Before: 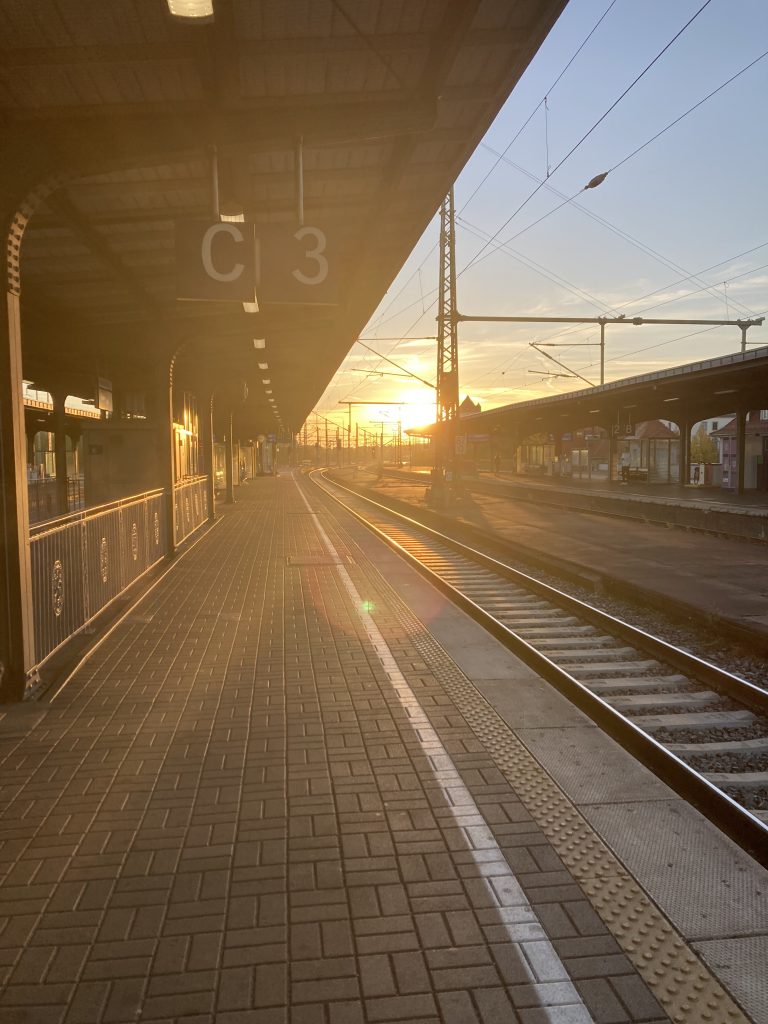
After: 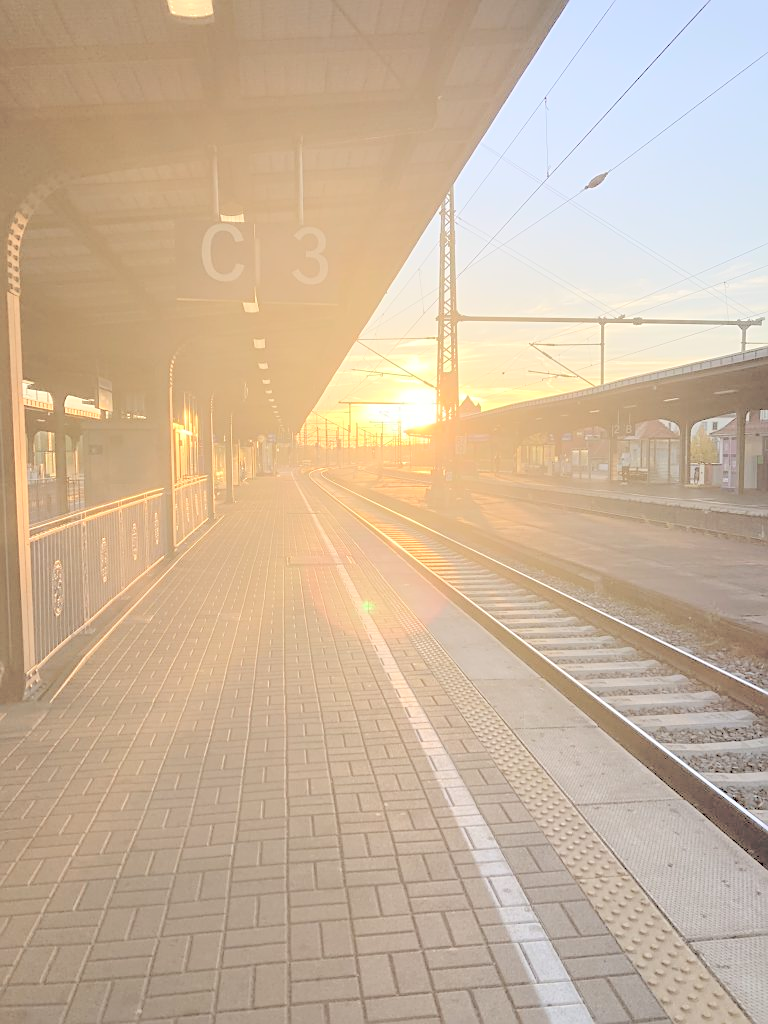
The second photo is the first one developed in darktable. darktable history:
contrast brightness saturation: brightness 1
sharpen: on, module defaults
color zones: curves: ch1 [(0, 0.469) (0.001, 0.469) (0.12, 0.446) (0.248, 0.469) (0.5, 0.5) (0.748, 0.5) (0.999, 0.469) (1, 0.469)]
tone equalizer: on, module defaults
